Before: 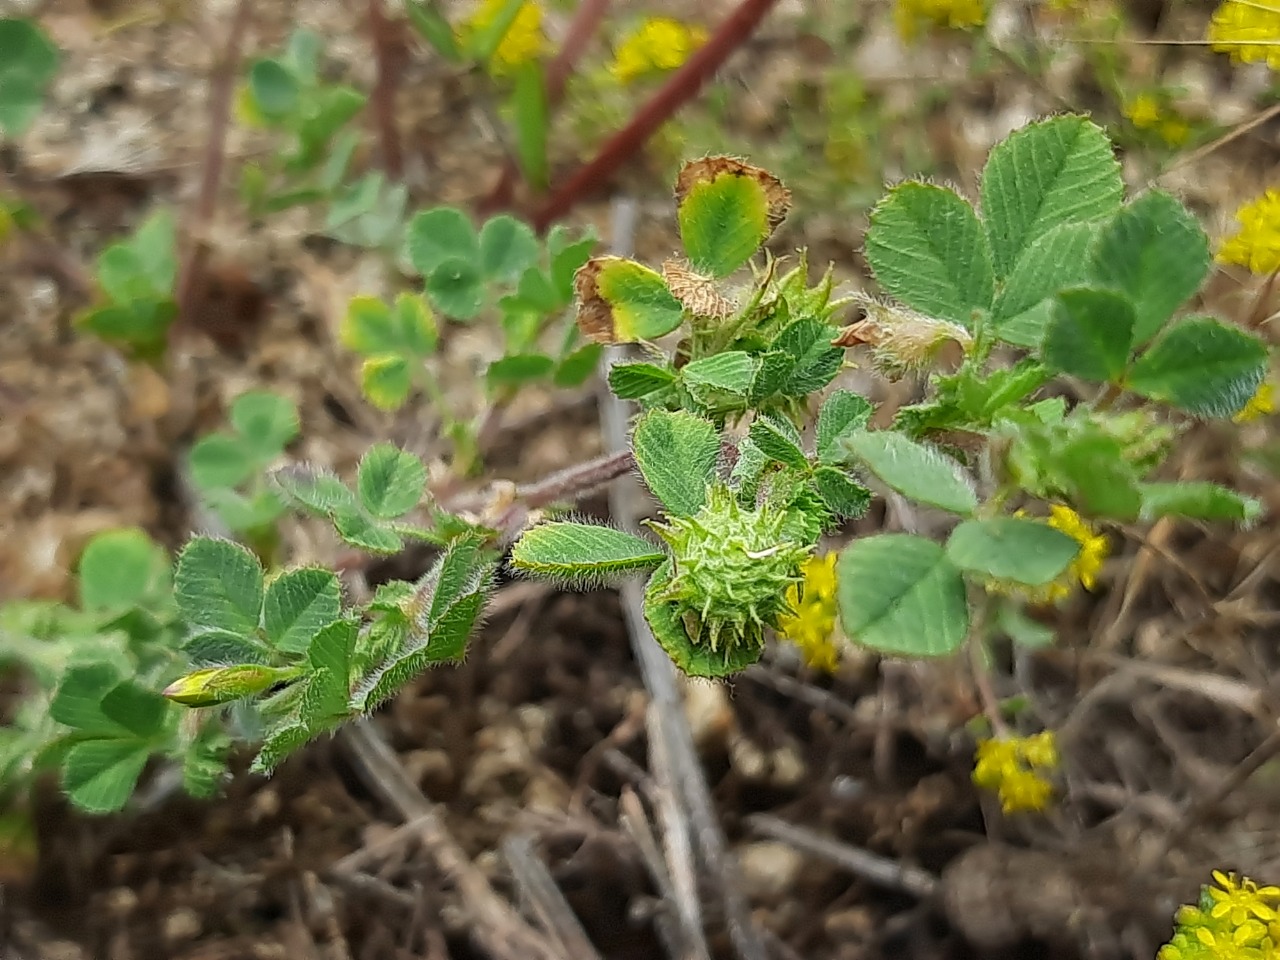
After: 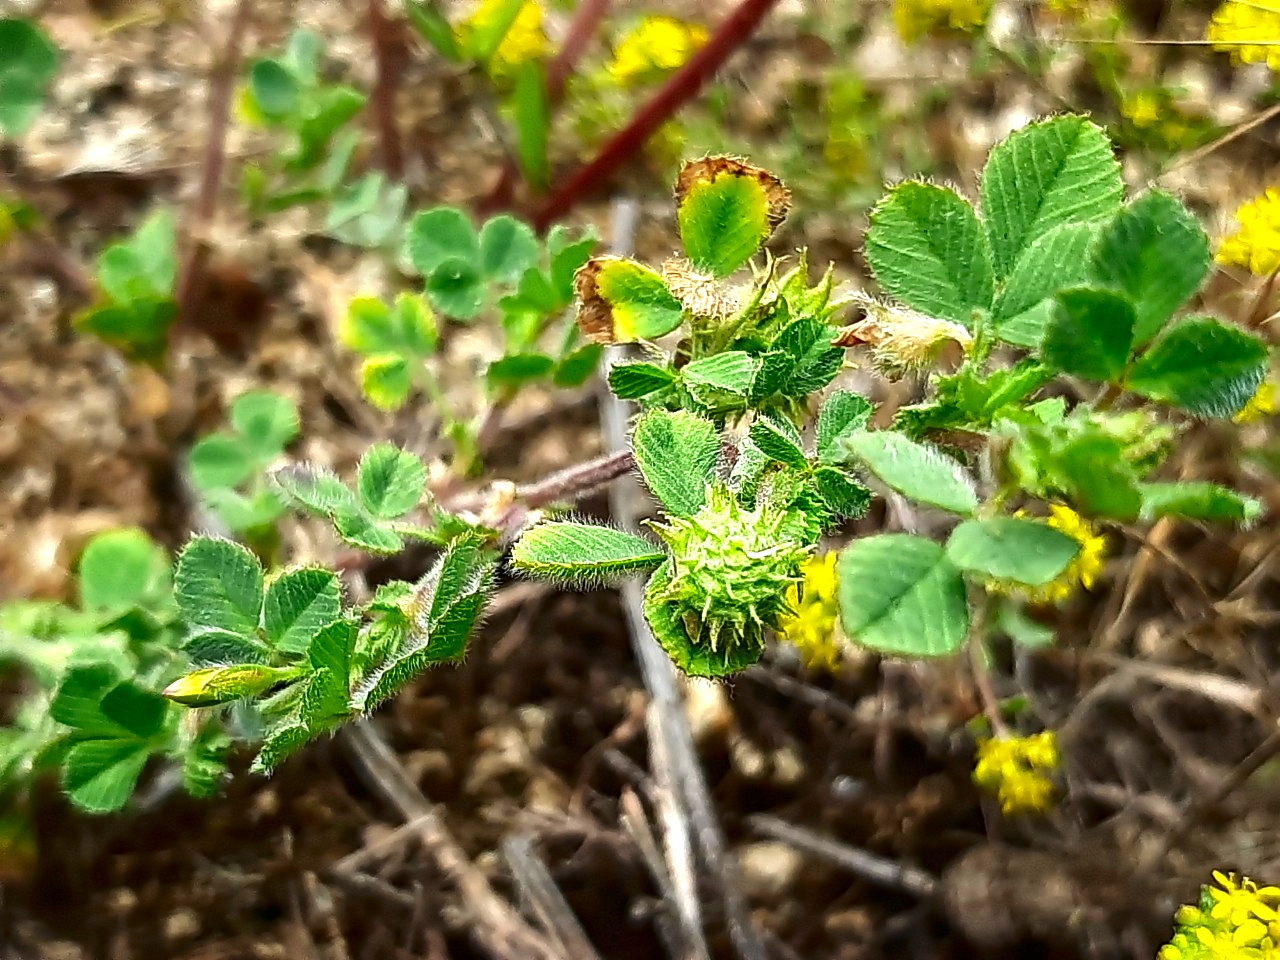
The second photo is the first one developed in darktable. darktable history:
exposure: exposure 0.942 EV, compensate highlight preservation false
contrast brightness saturation: contrast 0.097, brightness -0.279, saturation 0.15
